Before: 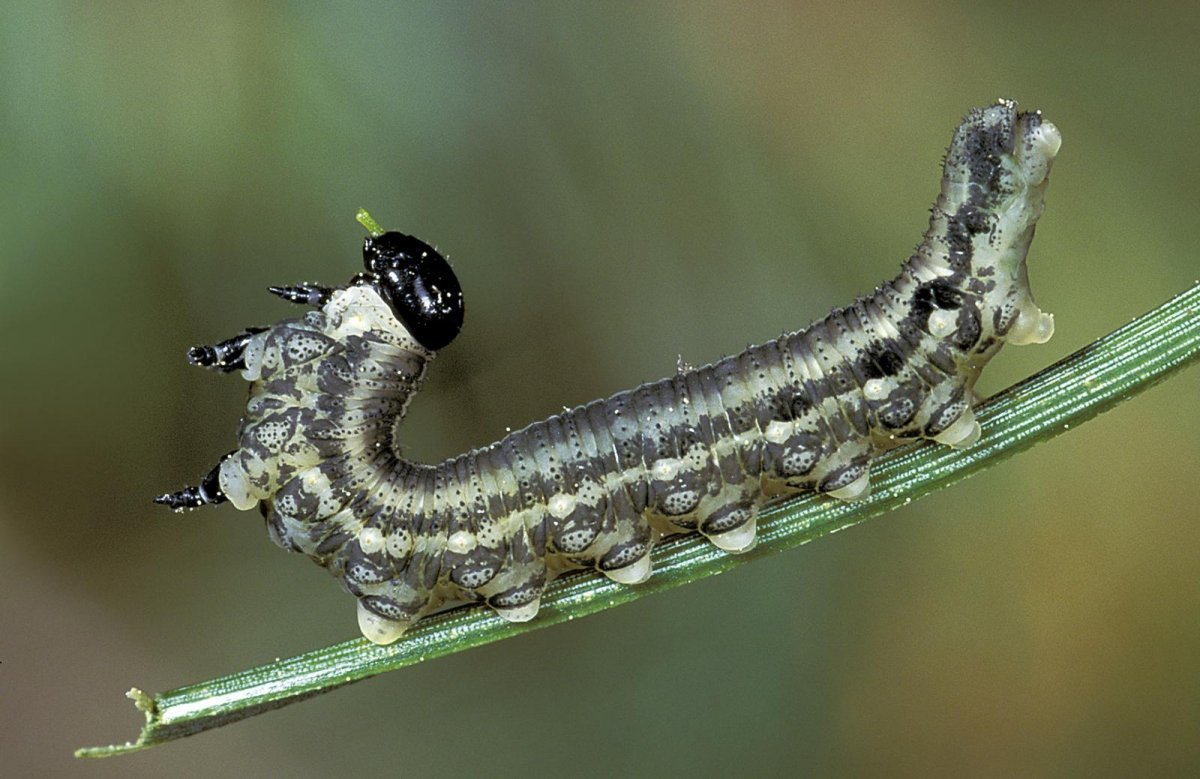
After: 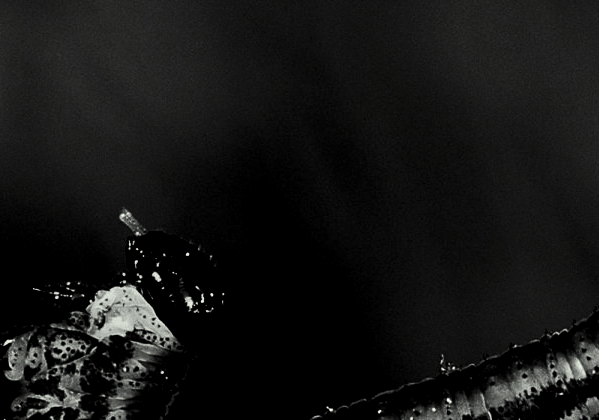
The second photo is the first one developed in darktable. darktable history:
contrast brightness saturation: contrast 0.019, brightness -0.994, saturation -0.999
tone equalizer: -8 EV -0.001 EV, -7 EV 0.005 EV, -6 EV -0.035 EV, -5 EV 0.02 EV, -4 EV -0.014 EV, -3 EV 0.009 EV, -2 EV -0.065 EV, -1 EV -0.307 EV, +0 EV -0.578 EV, mask exposure compensation -0.496 EV
shadows and highlights: shadows 35.24, highlights -34.94, soften with gaussian
levels: levels [0.055, 0.477, 0.9]
crop: left 19.765%, right 30.259%, bottom 46.037%
color correction: highlights a* -4.54, highlights b* 5.04, saturation 0.945
